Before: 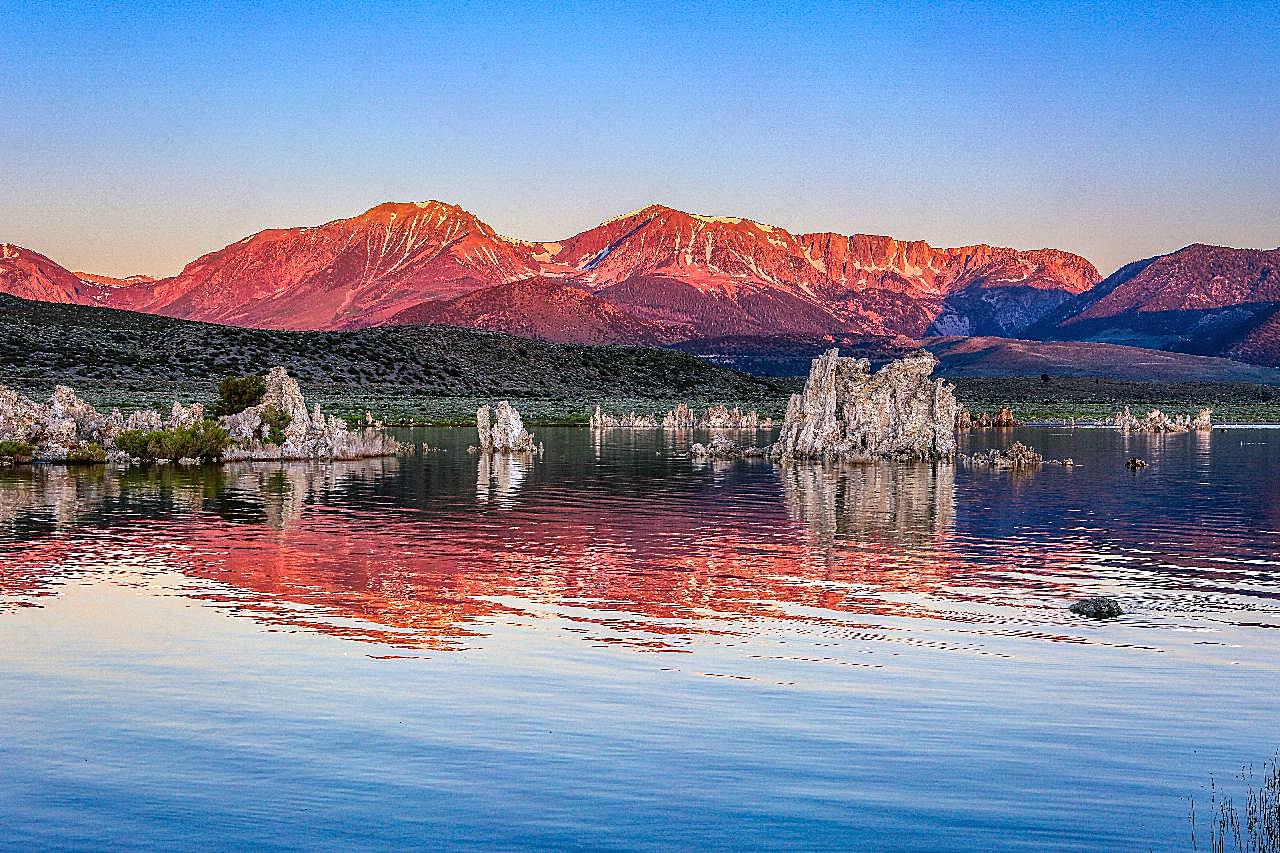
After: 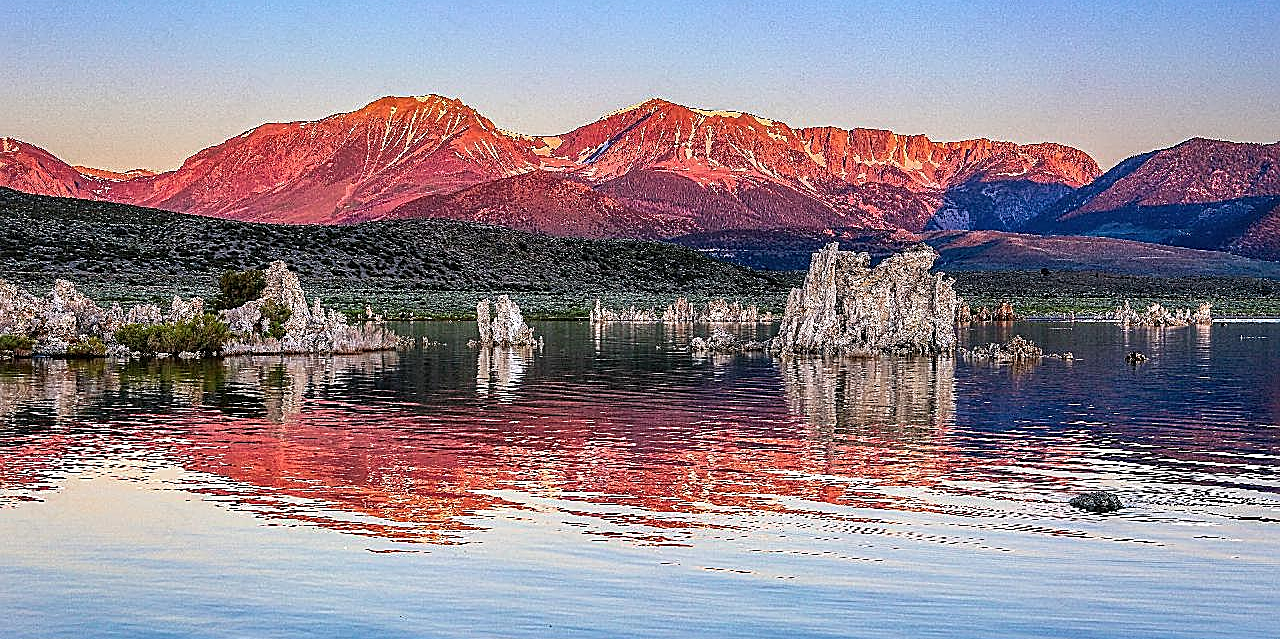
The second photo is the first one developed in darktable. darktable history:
sharpen: amount 0.478
crop and rotate: top 12.5%, bottom 12.5%
